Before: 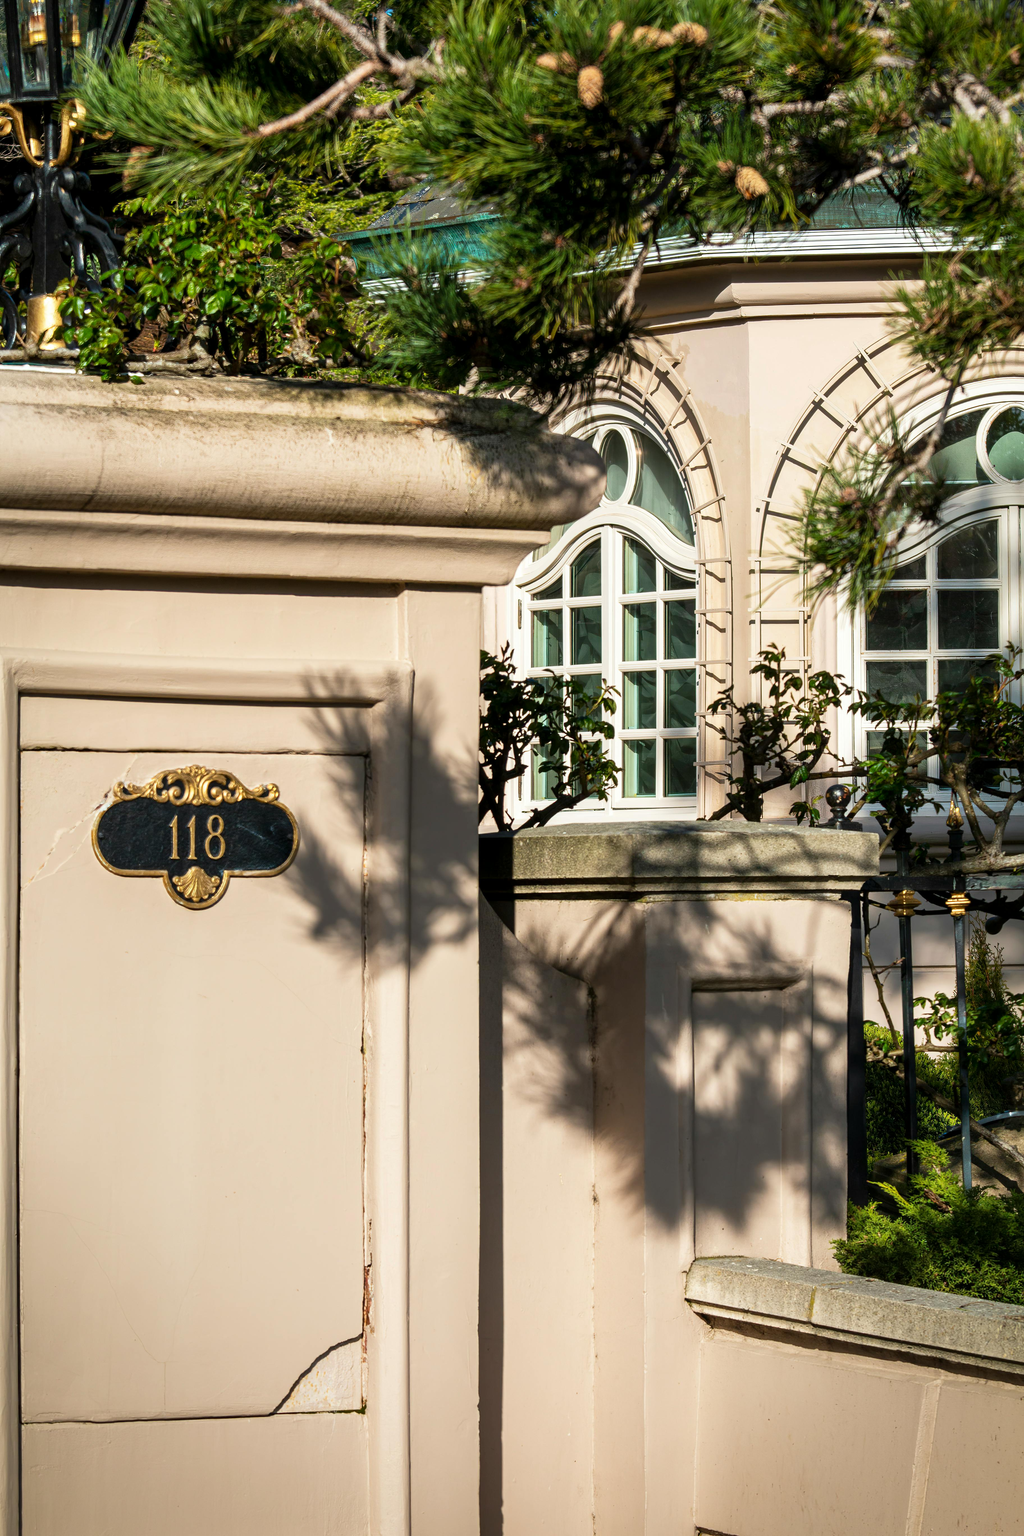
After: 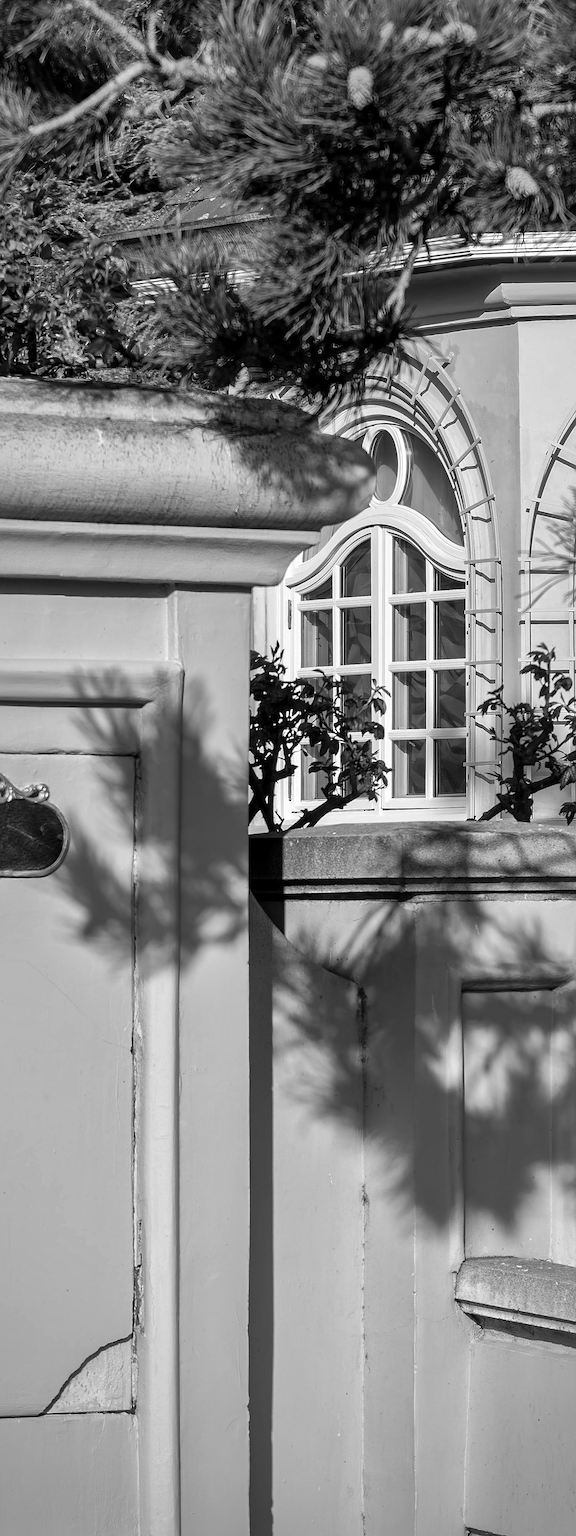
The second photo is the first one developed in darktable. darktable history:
crop and rotate: left 22.516%, right 21.234%
tone equalizer: on, module defaults
shadows and highlights: shadows 40, highlights -60
sharpen: on, module defaults
monochrome: on, module defaults
